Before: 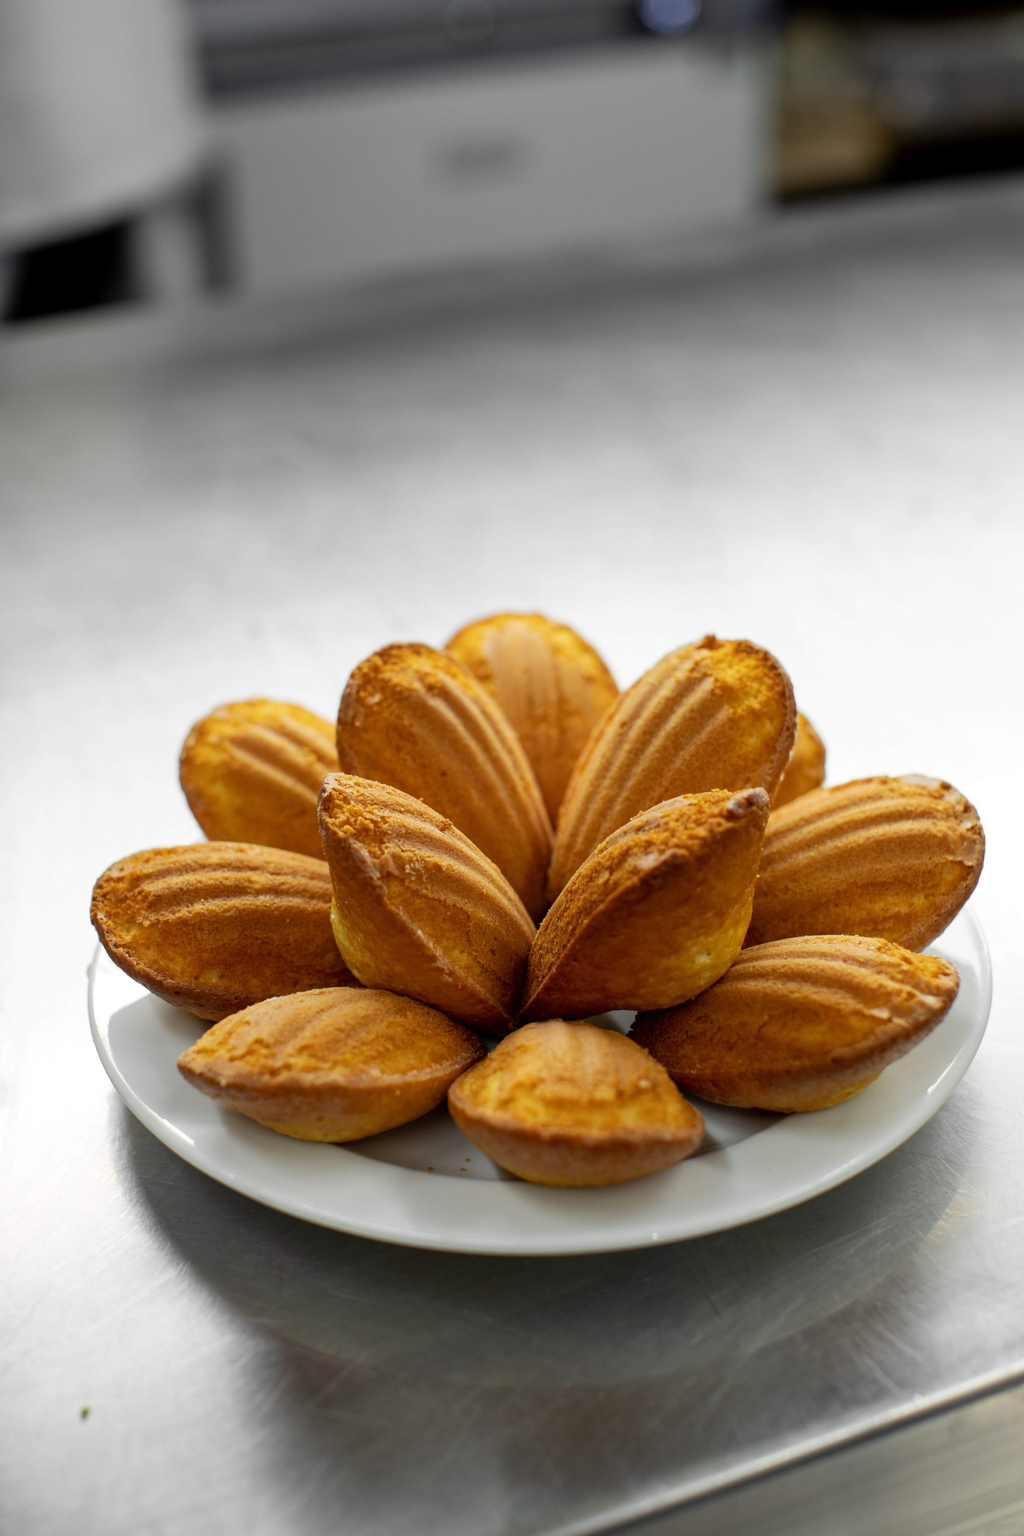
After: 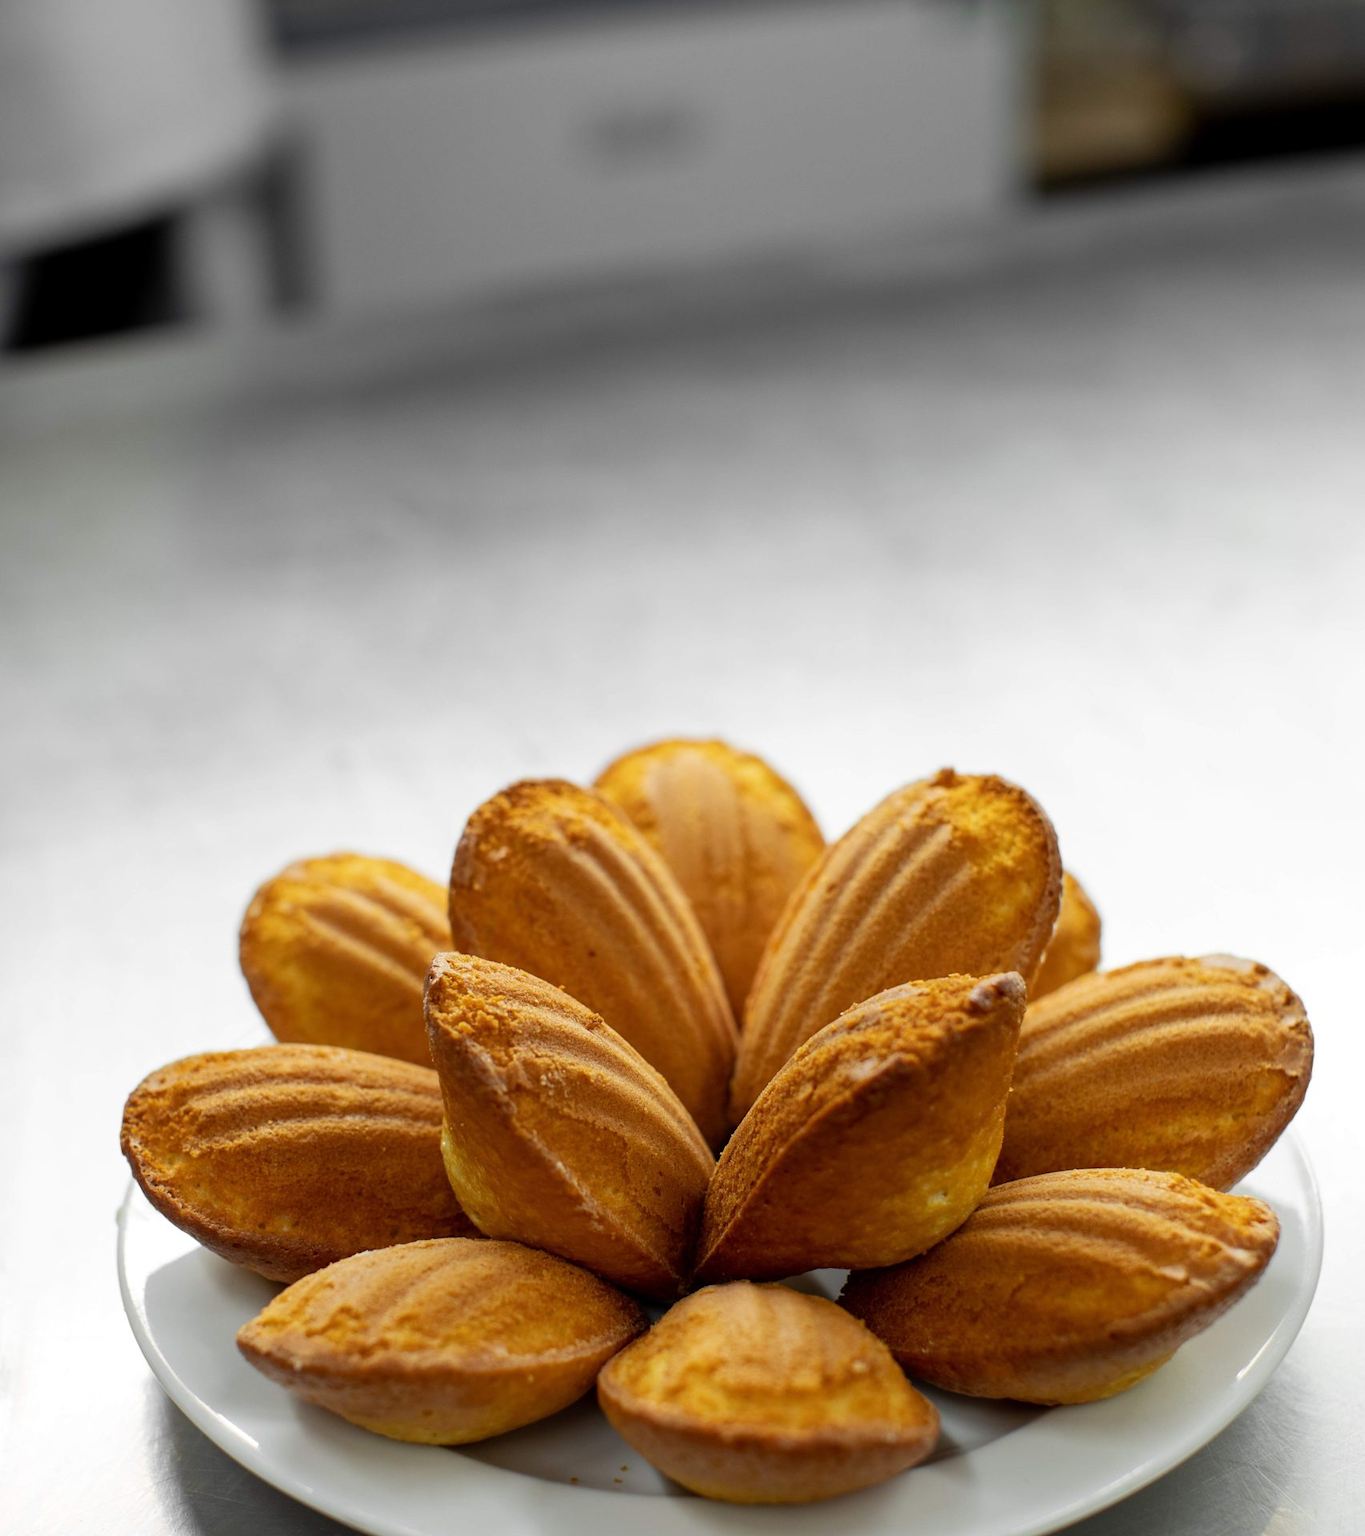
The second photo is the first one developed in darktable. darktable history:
crop: top 3.857%, bottom 21.132%
tone equalizer: on, module defaults
